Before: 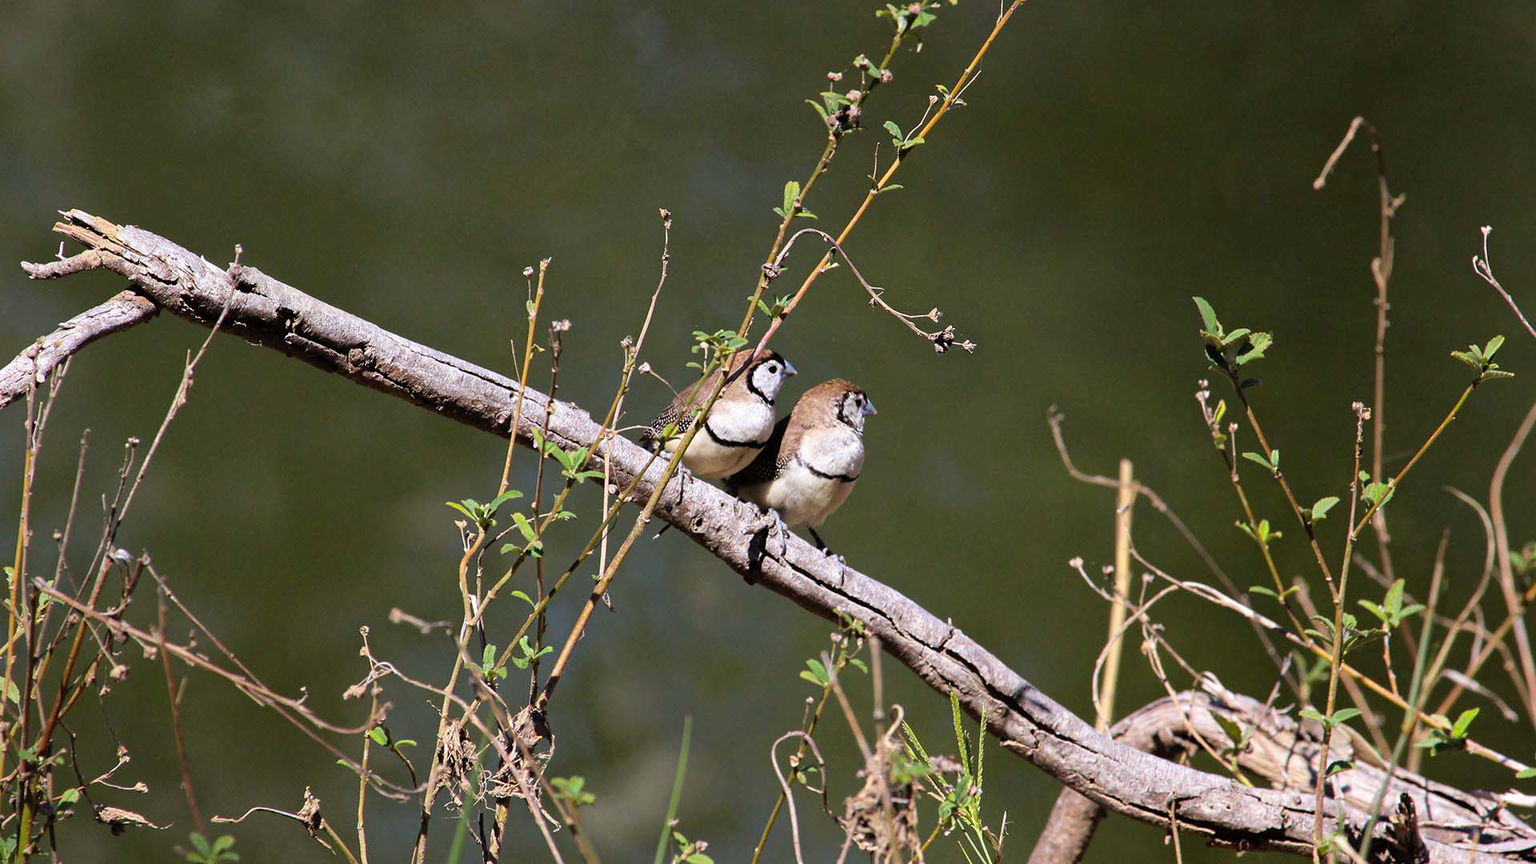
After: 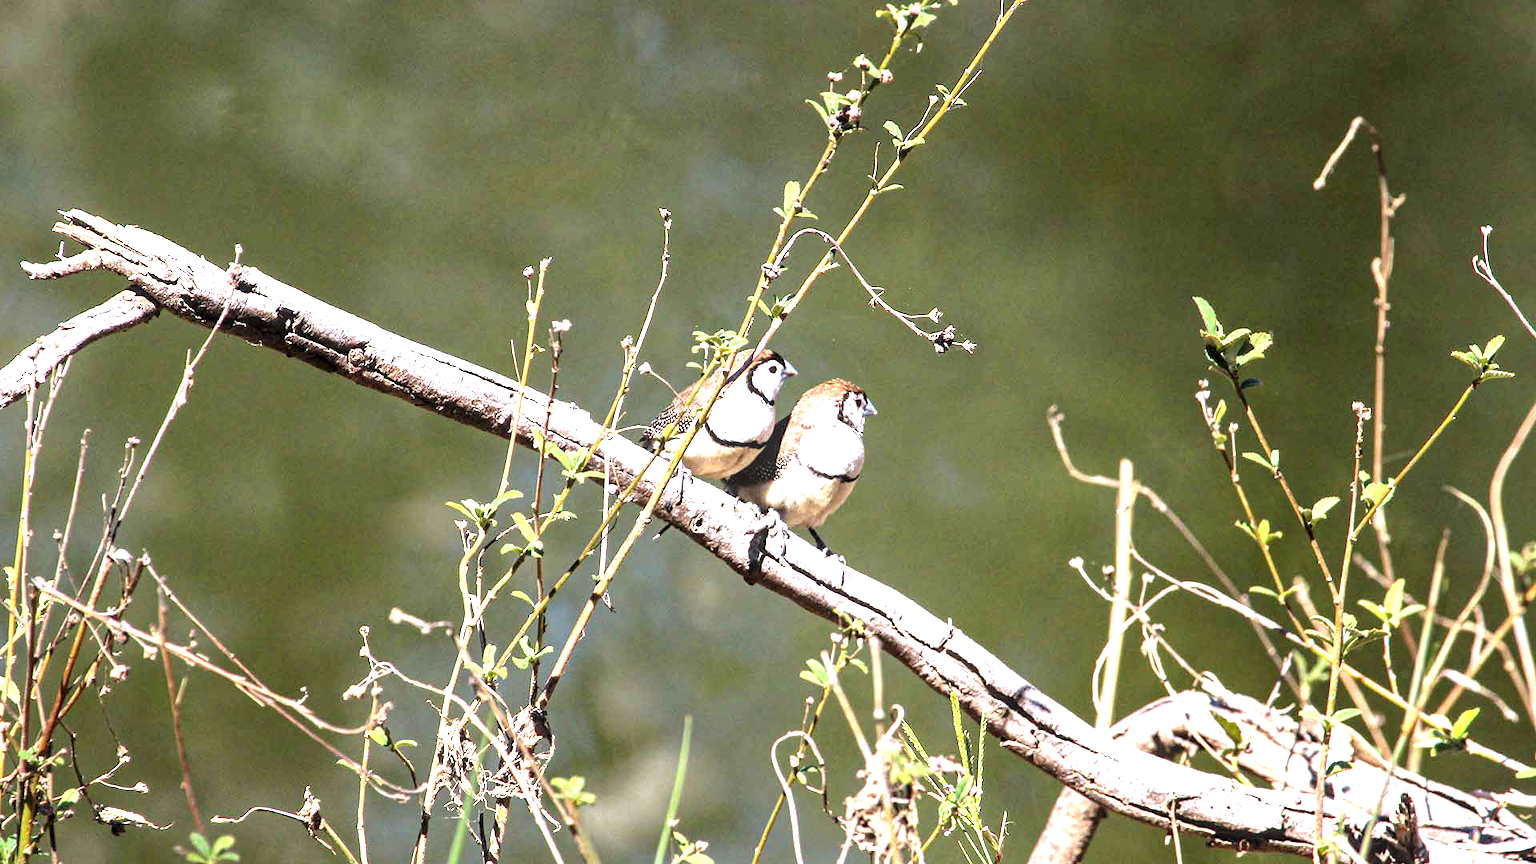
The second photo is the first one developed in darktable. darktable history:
local contrast: detail 150%
exposure: black level correction 0, exposure 1.445 EV, compensate exposure bias true, compensate highlight preservation false
